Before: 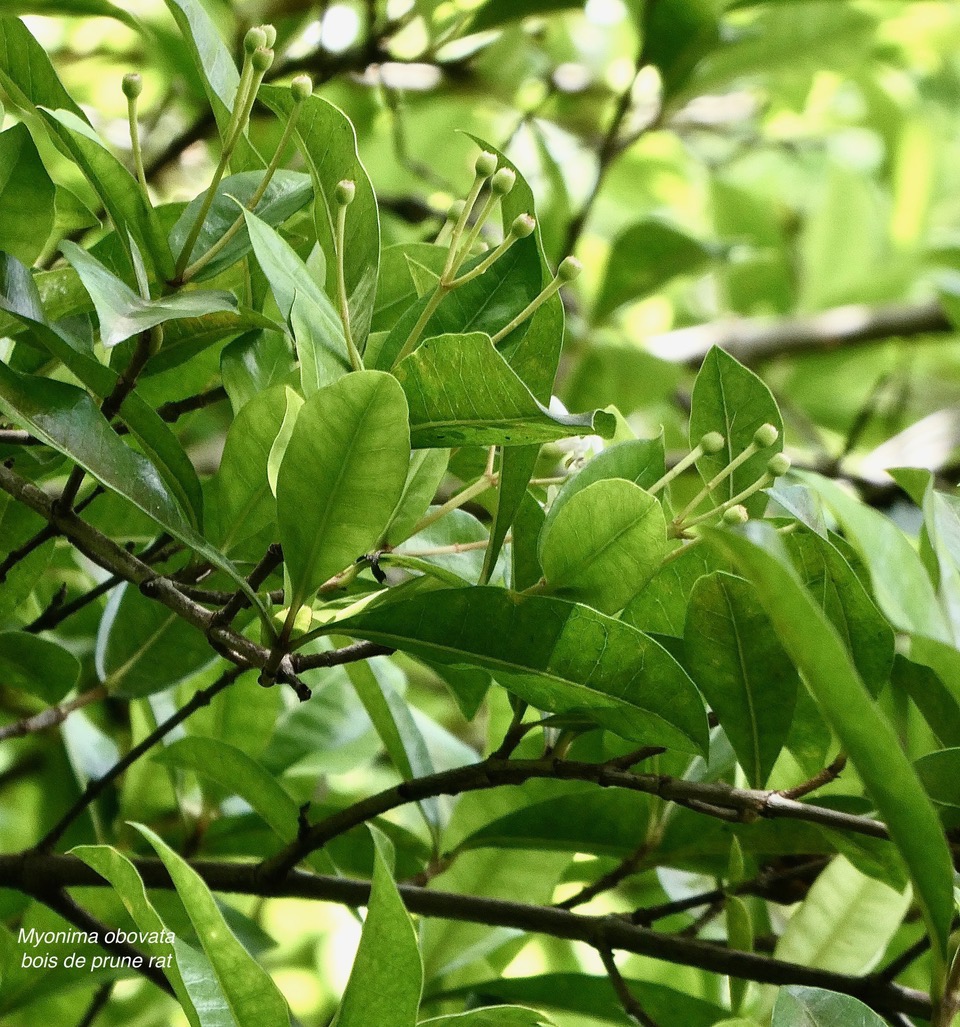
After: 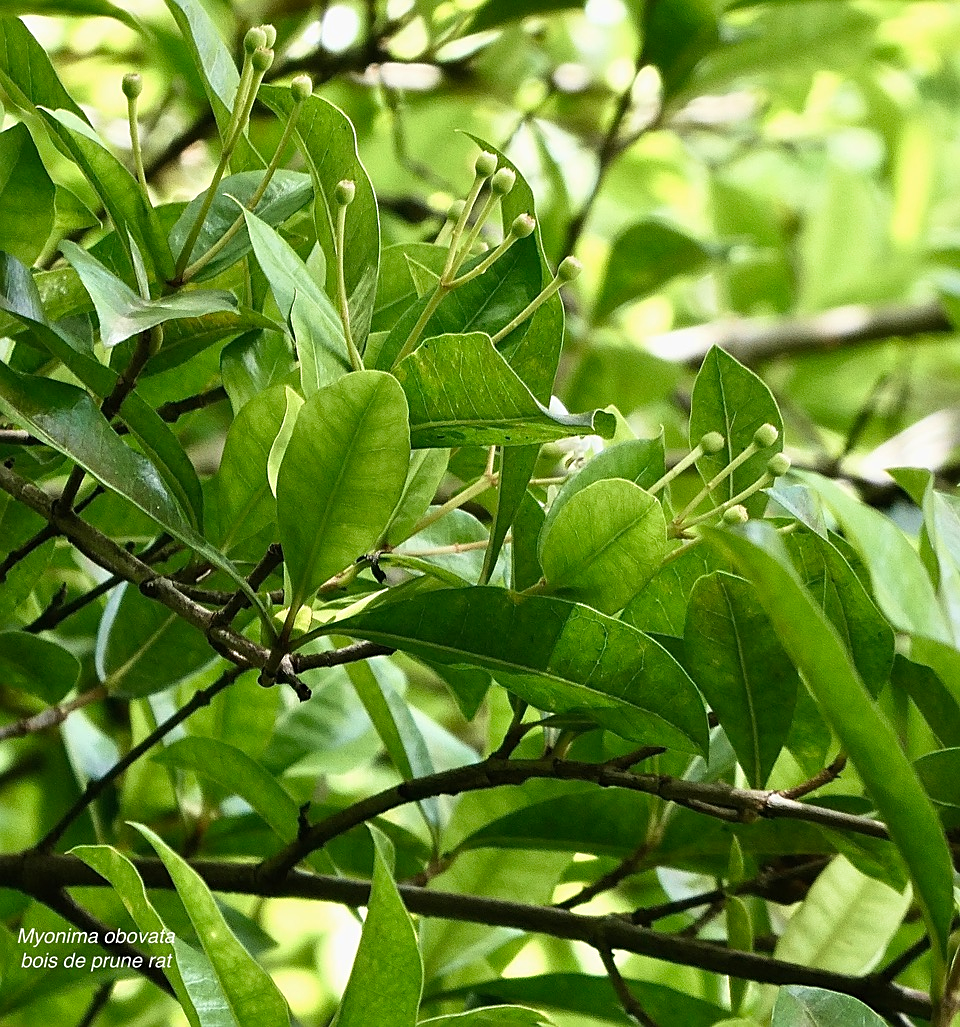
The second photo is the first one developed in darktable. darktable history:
velvia: on, module defaults
sharpen: on, module defaults
exposure: black level correction -0.004, exposure 0.057 EV, compensate exposure bias true, compensate highlight preservation false
